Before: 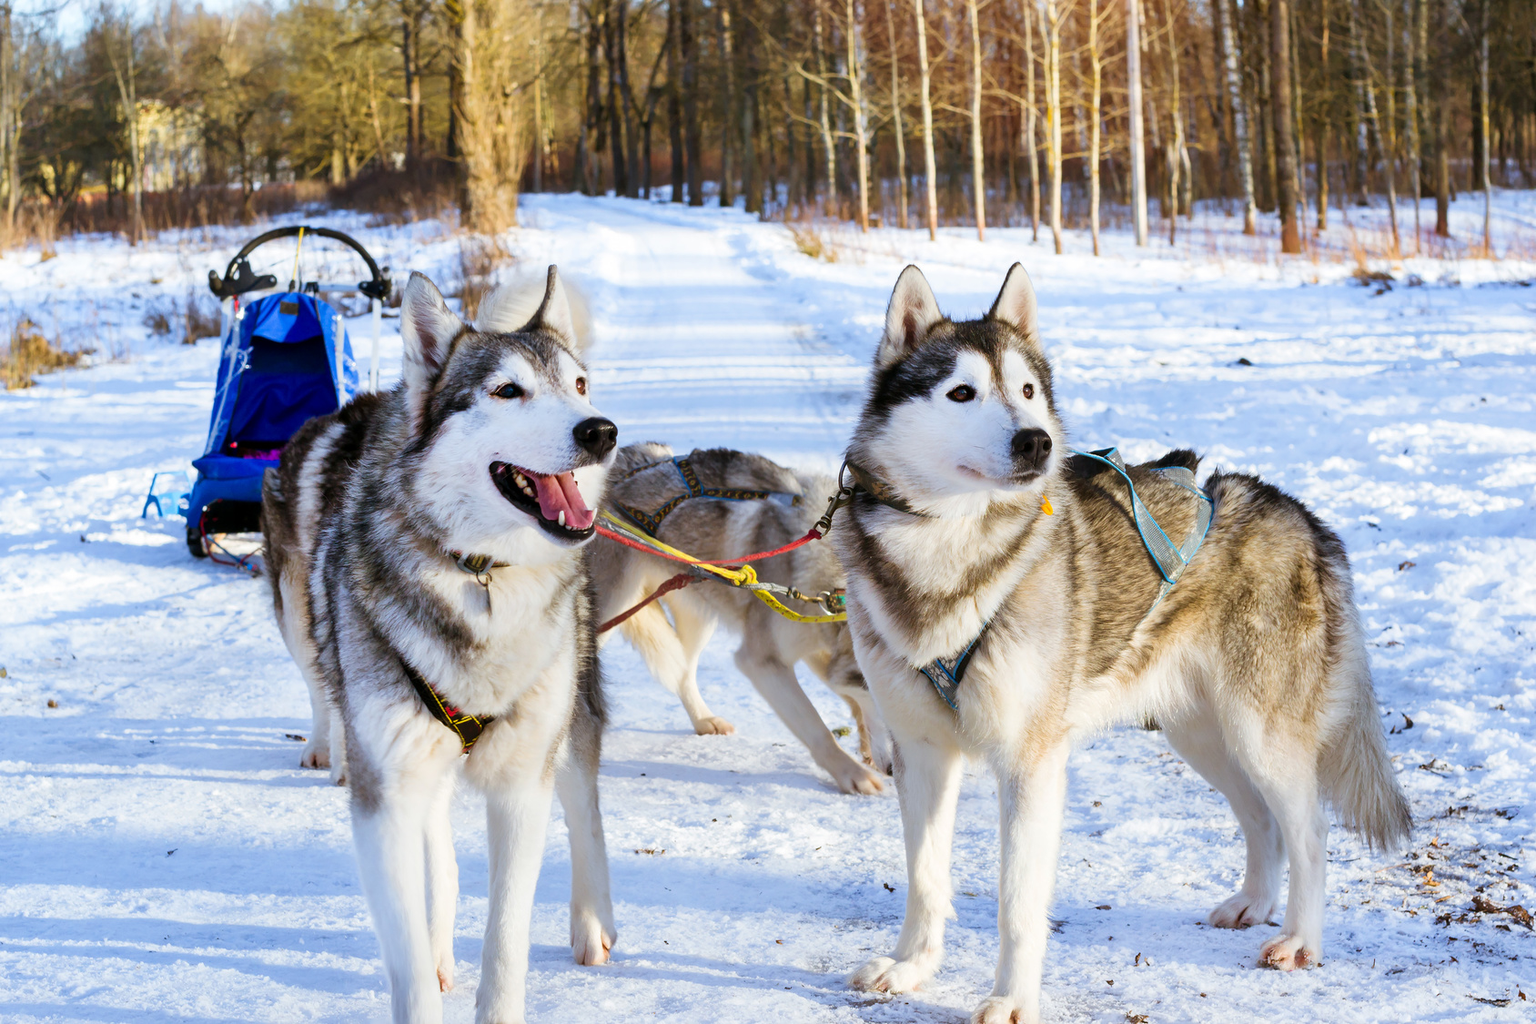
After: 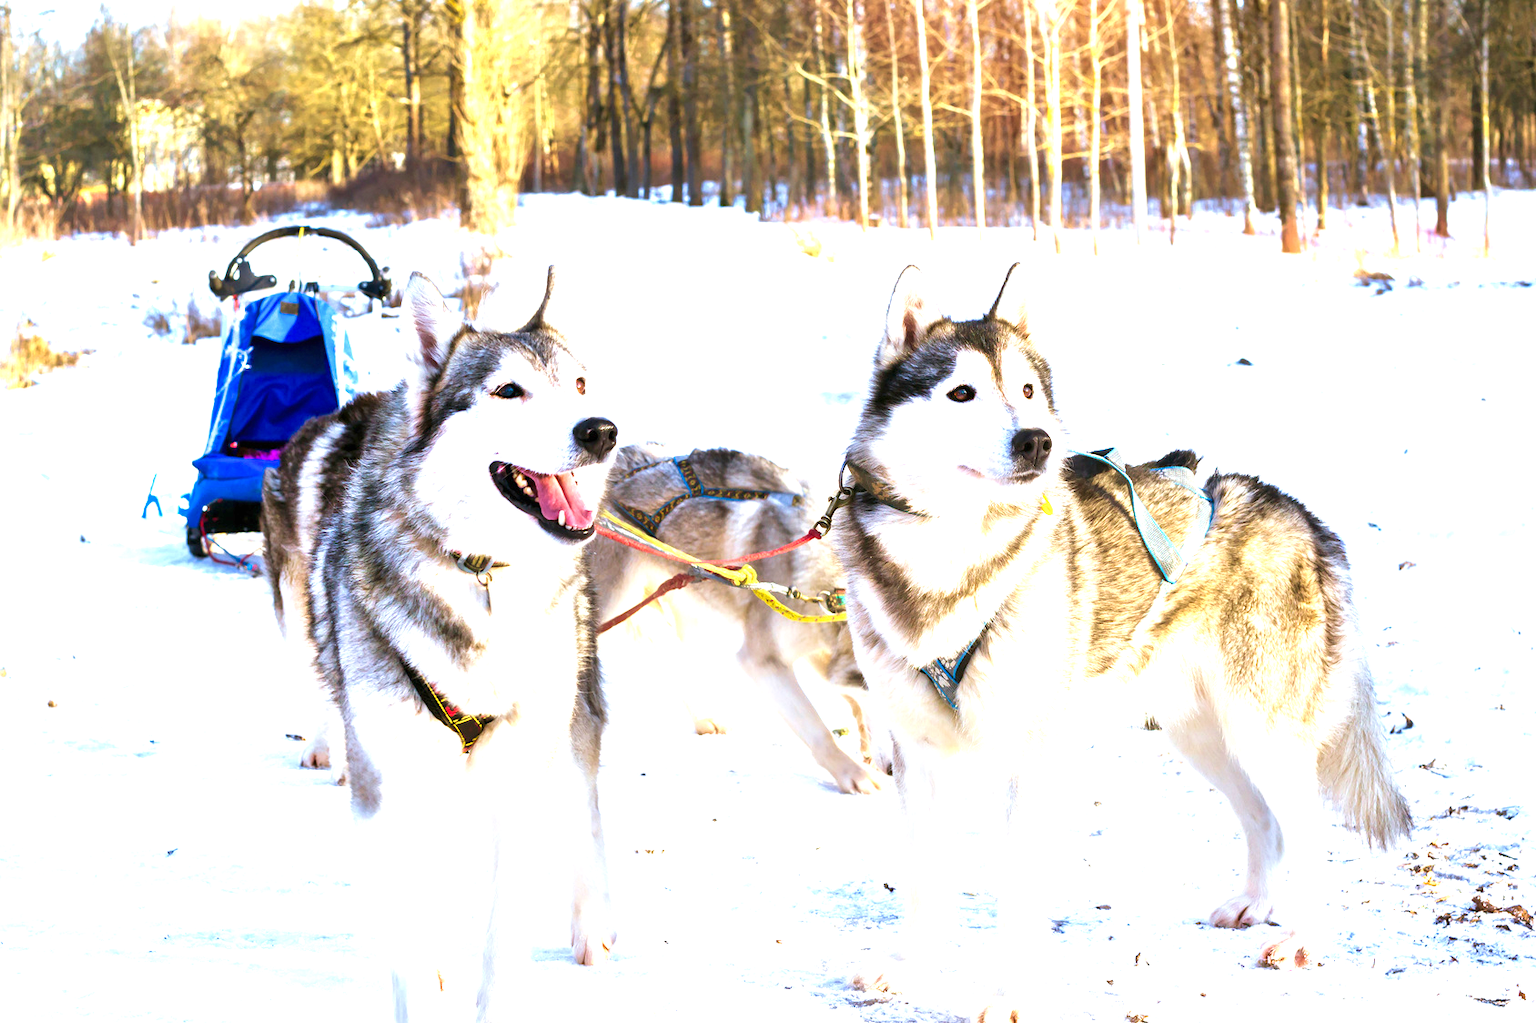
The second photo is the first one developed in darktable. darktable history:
velvia: on, module defaults
color zones: curves: ch0 [(0, 0.5) (0.143, 0.5) (0.286, 0.5) (0.429, 0.5) (0.571, 0.5) (0.714, 0.476) (0.857, 0.5) (1, 0.5)]; ch2 [(0, 0.5) (0.143, 0.5) (0.286, 0.5) (0.429, 0.5) (0.571, 0.5) (0.714, 0.487) (0.857, 0.5) (1, 0.5)]
exposure: black level correction 0, exposure 1.495 EV, compensate exposure bias true, compensate highlight preservation false
